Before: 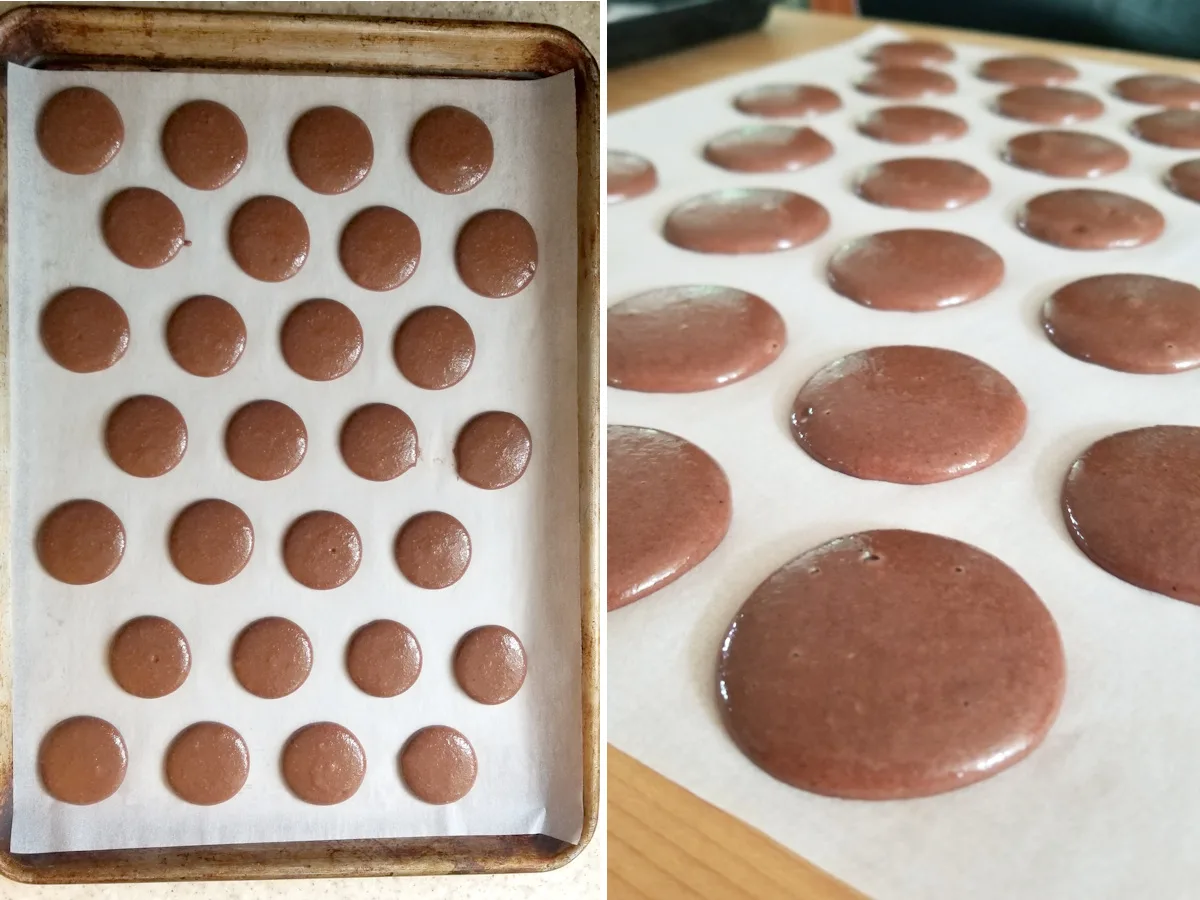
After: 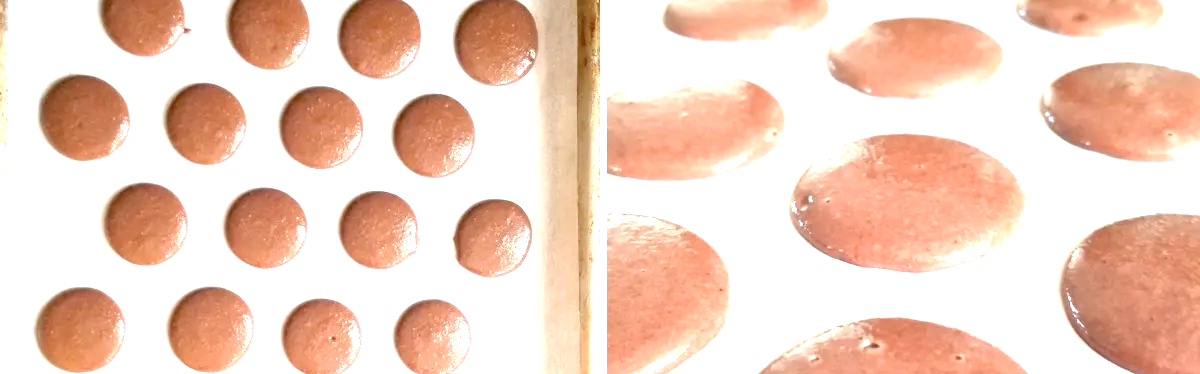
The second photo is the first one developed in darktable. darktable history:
exposure: black level correction 0.001, exposure 1.727 EV, compensate highlight preservation false
crop and rotate: top 23.567%, bottom 34.799%
